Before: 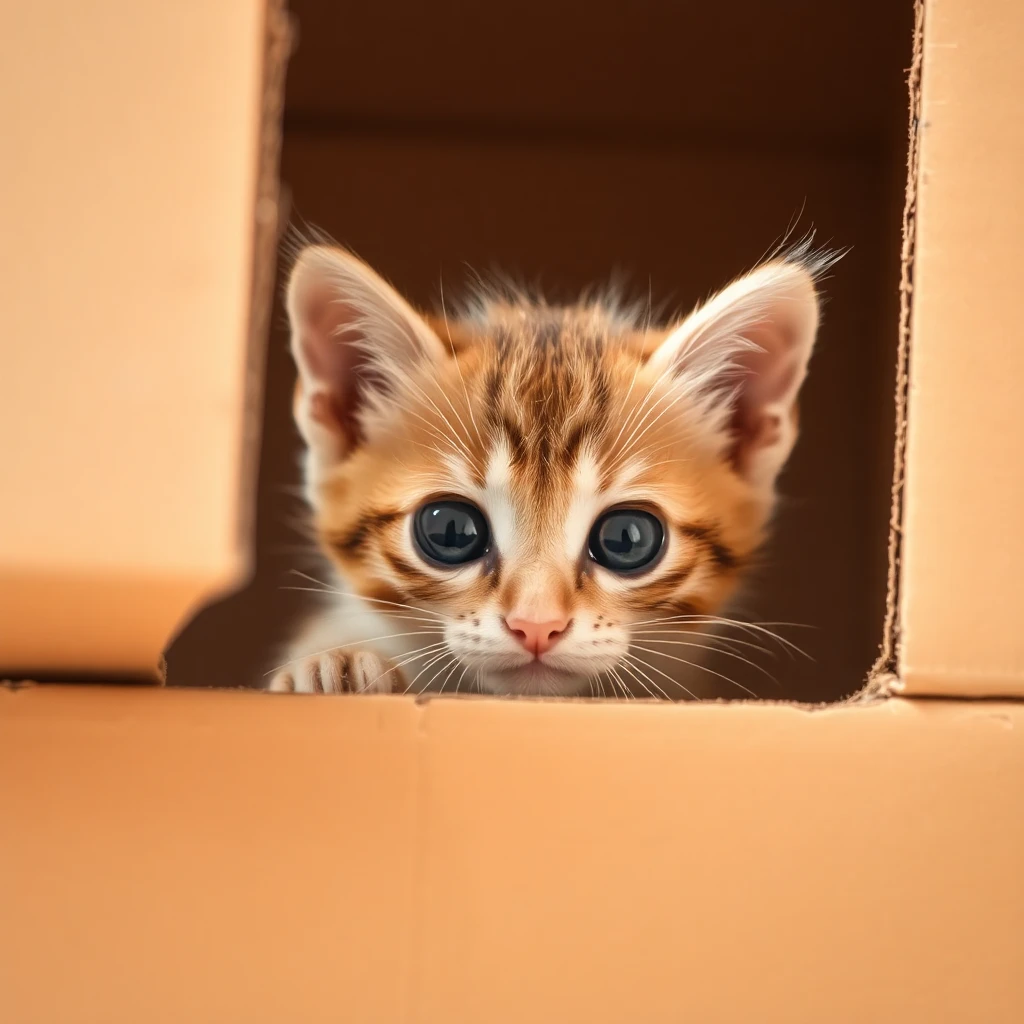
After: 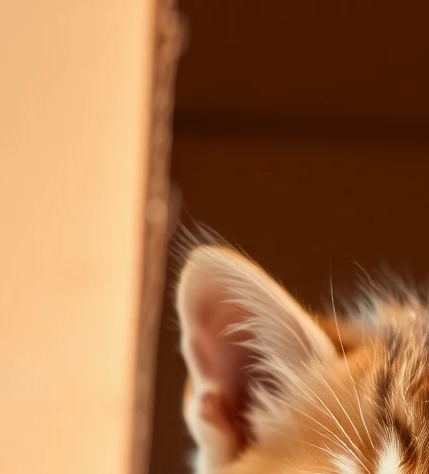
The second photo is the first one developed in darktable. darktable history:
color correction: highlights a* -2.73, highlights b* -2.09, shadows a* 2.41, shadows b* 2.73
crop and rotate: left 10.817%, top 0.062%, right 47.194%, bottom 53.626%
color contrast: green-magenta contrast 1.1, blue-yellow contrast 1.1, unbound 0
